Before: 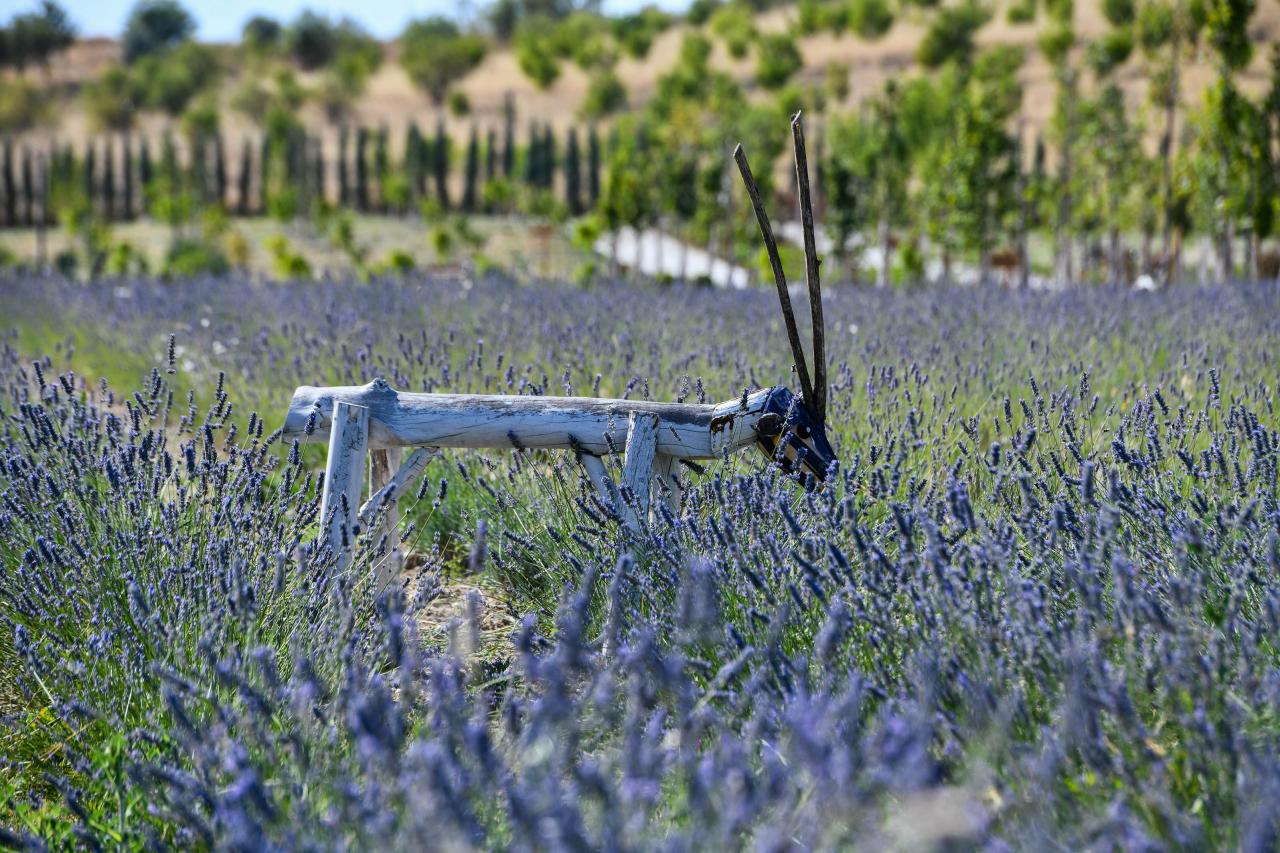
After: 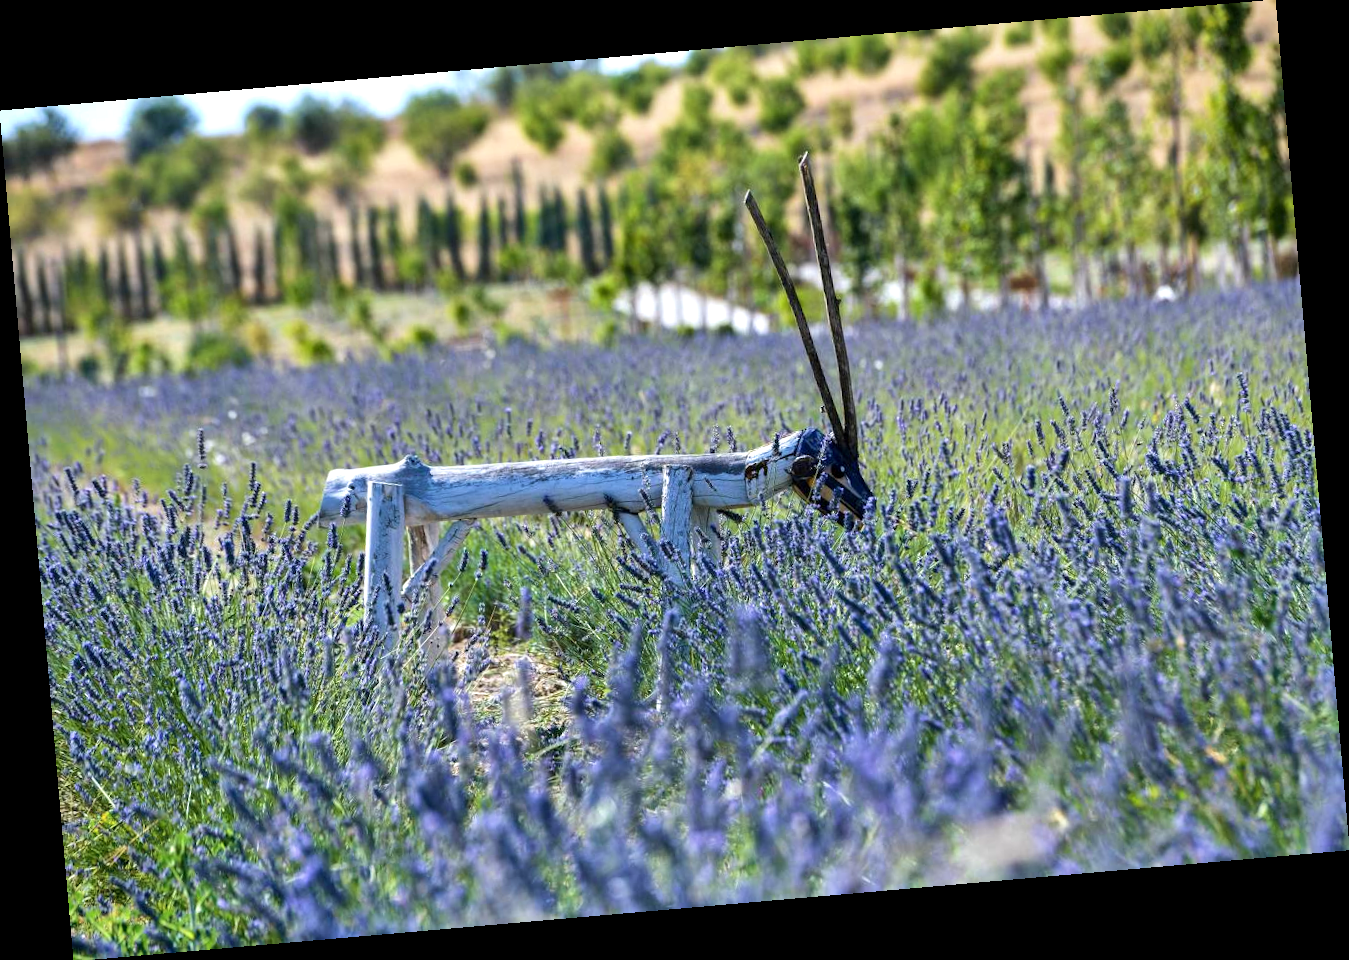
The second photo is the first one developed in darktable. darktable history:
rotate and perspective: rotation -4.98°, automatic cropping off
velvia: on, module defaults
exposure: black level correction 0.001, exposure 0.5 EV, compensate exposure bias true, compensate highlight preservation false
white balance: emerald 1
shadows and highlights: shadows 37.27, highlights -28.18, soften with gaussian
color zones: curves: ch1 [(0, 0.469) (0.001, 0.469) (0.12, 0.446) (0.248, 0.469) (0.5, 0.5) (0.748, 0.5) (0.999, 0.469) (1, 0.469)]
